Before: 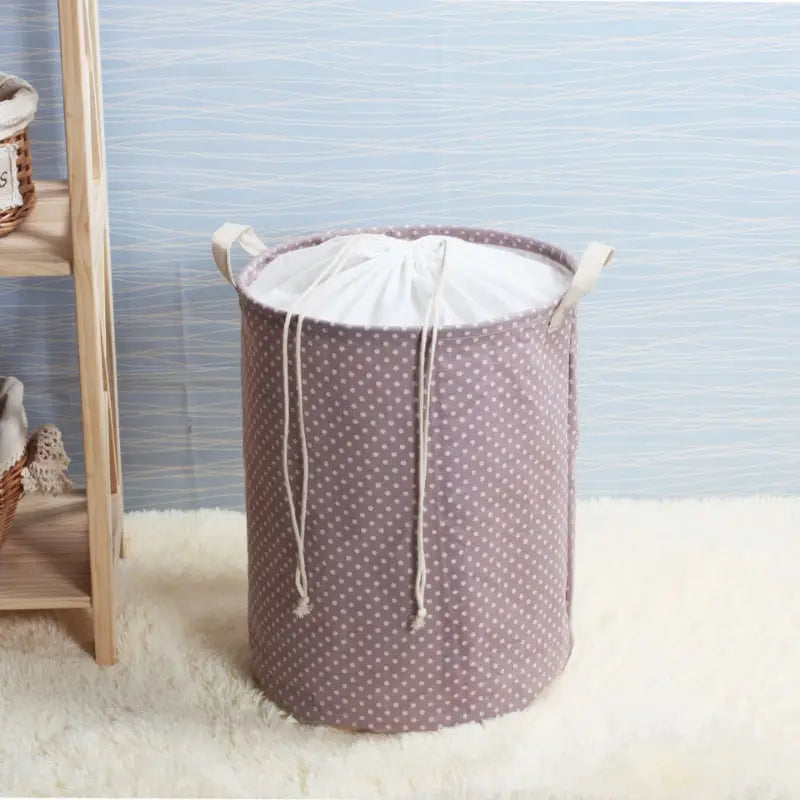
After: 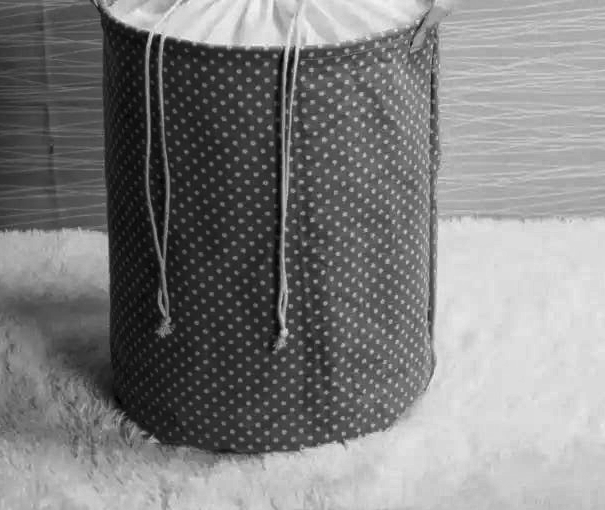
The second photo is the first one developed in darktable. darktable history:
local contrast: highlights 99%, shadows 86%, detail 160%, midtone range 0.2
color balance rgb: perceptual saturation grading › global saturation 20%, perceptual saturation grading › highlights -25%, perceptual saturation grading › shadows 50%
contrast brightness saturation: contrast -0.03, brightness -0.59, saturation -1
color correction: saturation 1.34
crop and rotate: left 17.299%, top 35.115%, right 7.015%, bottom 1.024%
